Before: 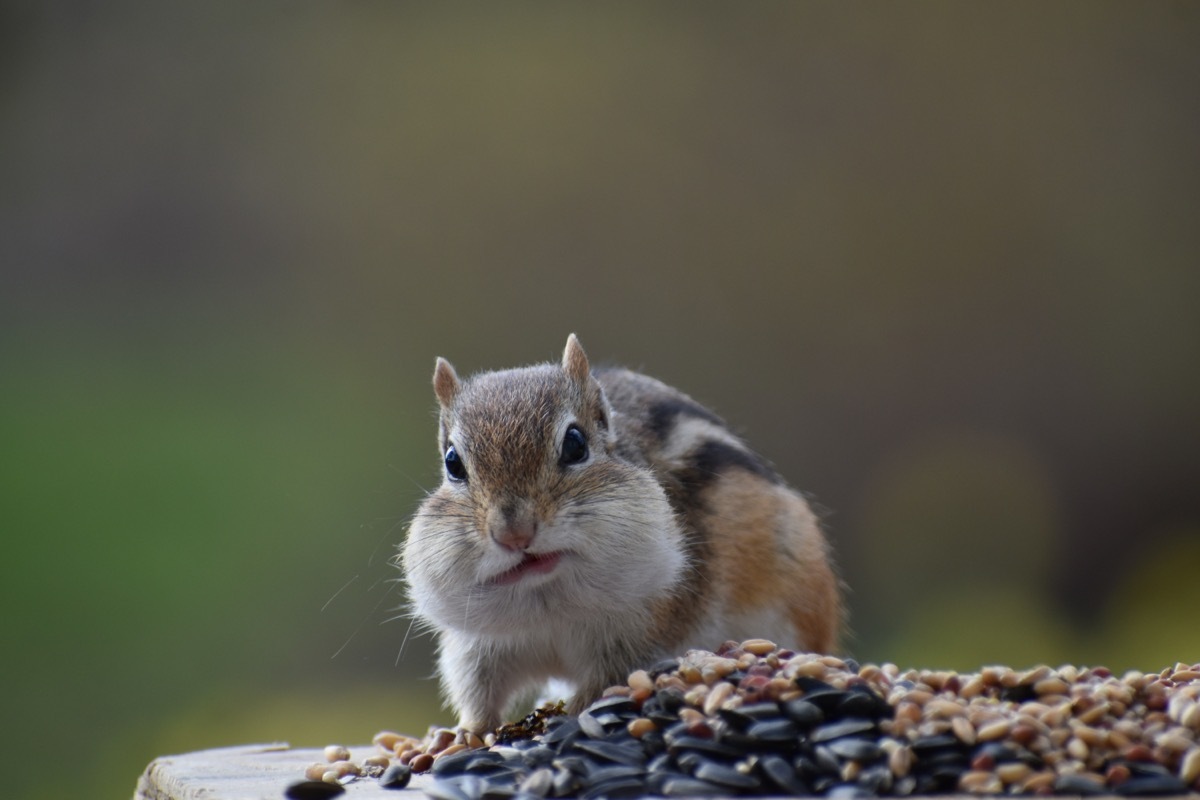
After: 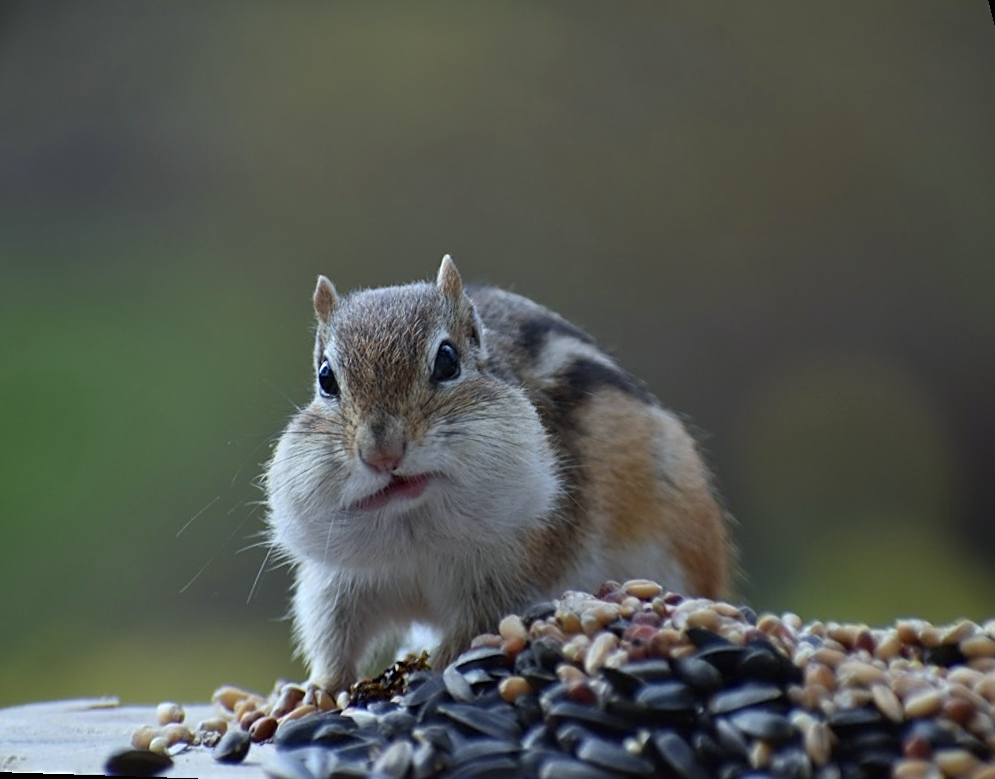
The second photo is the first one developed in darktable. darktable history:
sharpen: on, module defaults
white balance: red 0.925, blue 1.046
rotate and perspective: rotation 0.72°, lens shift (vertical) -0.352, lens shift (horizontal) -0.051, crop left 0.152, crop right 0.859, crop top 0.019, crop bottom 0.964
